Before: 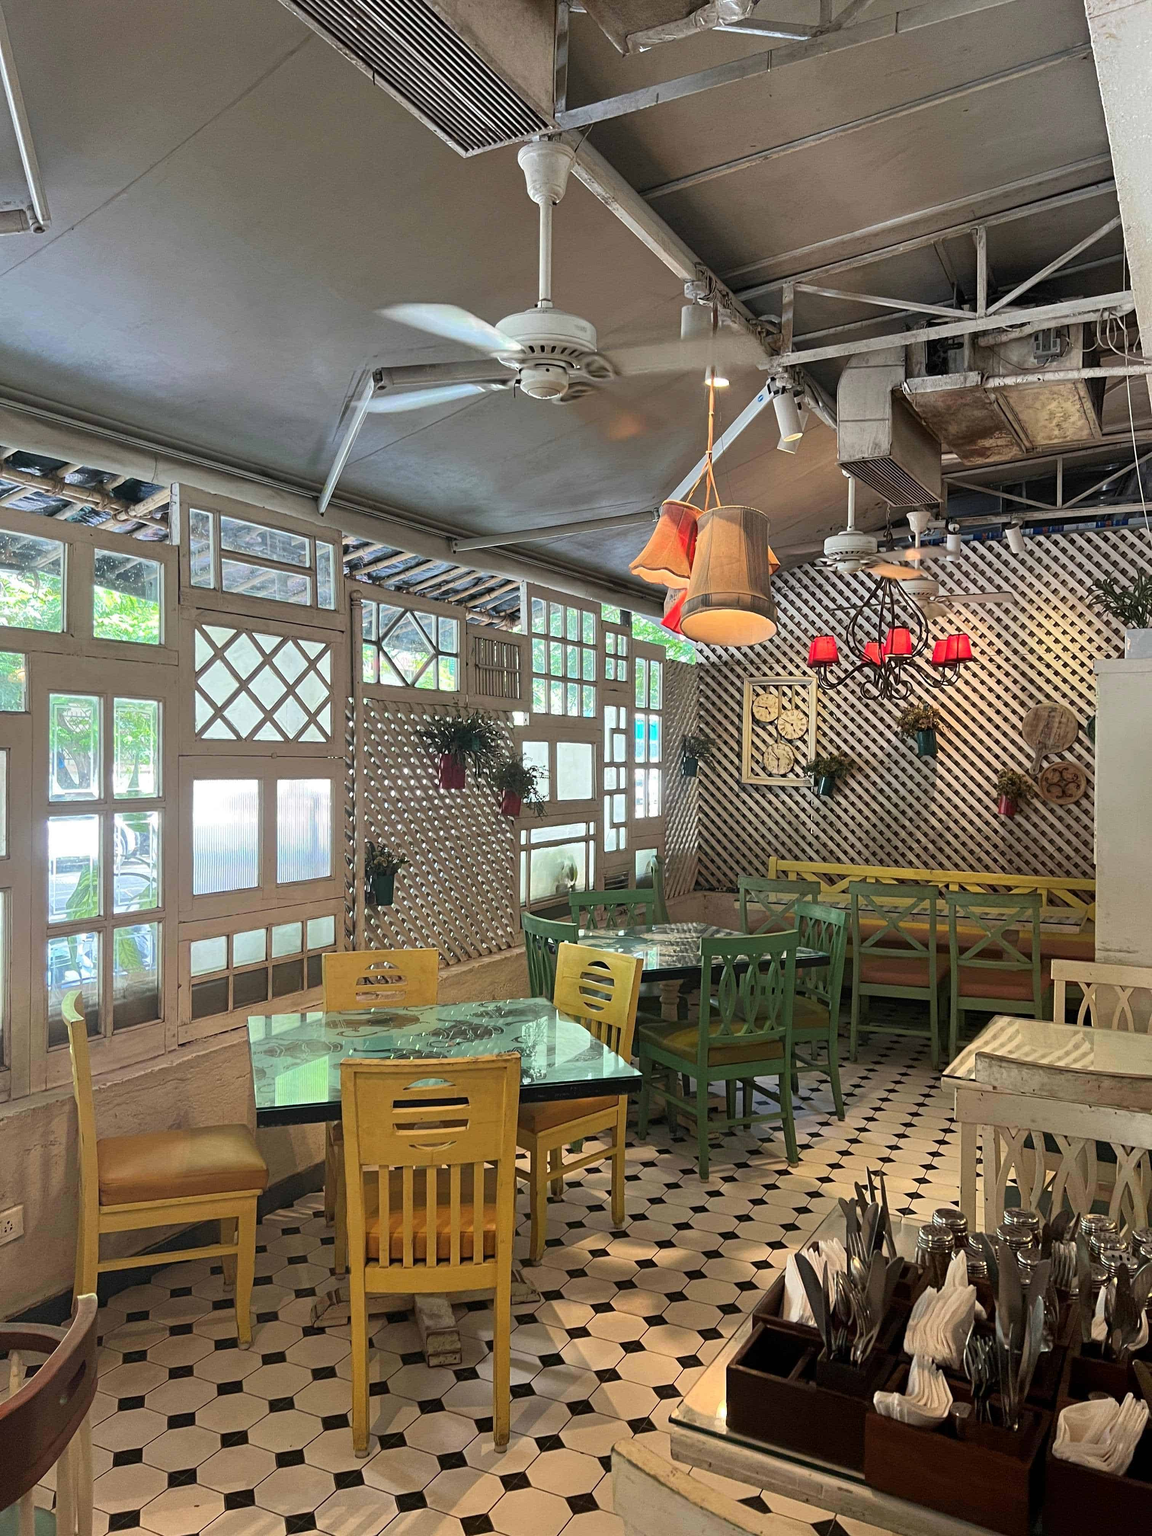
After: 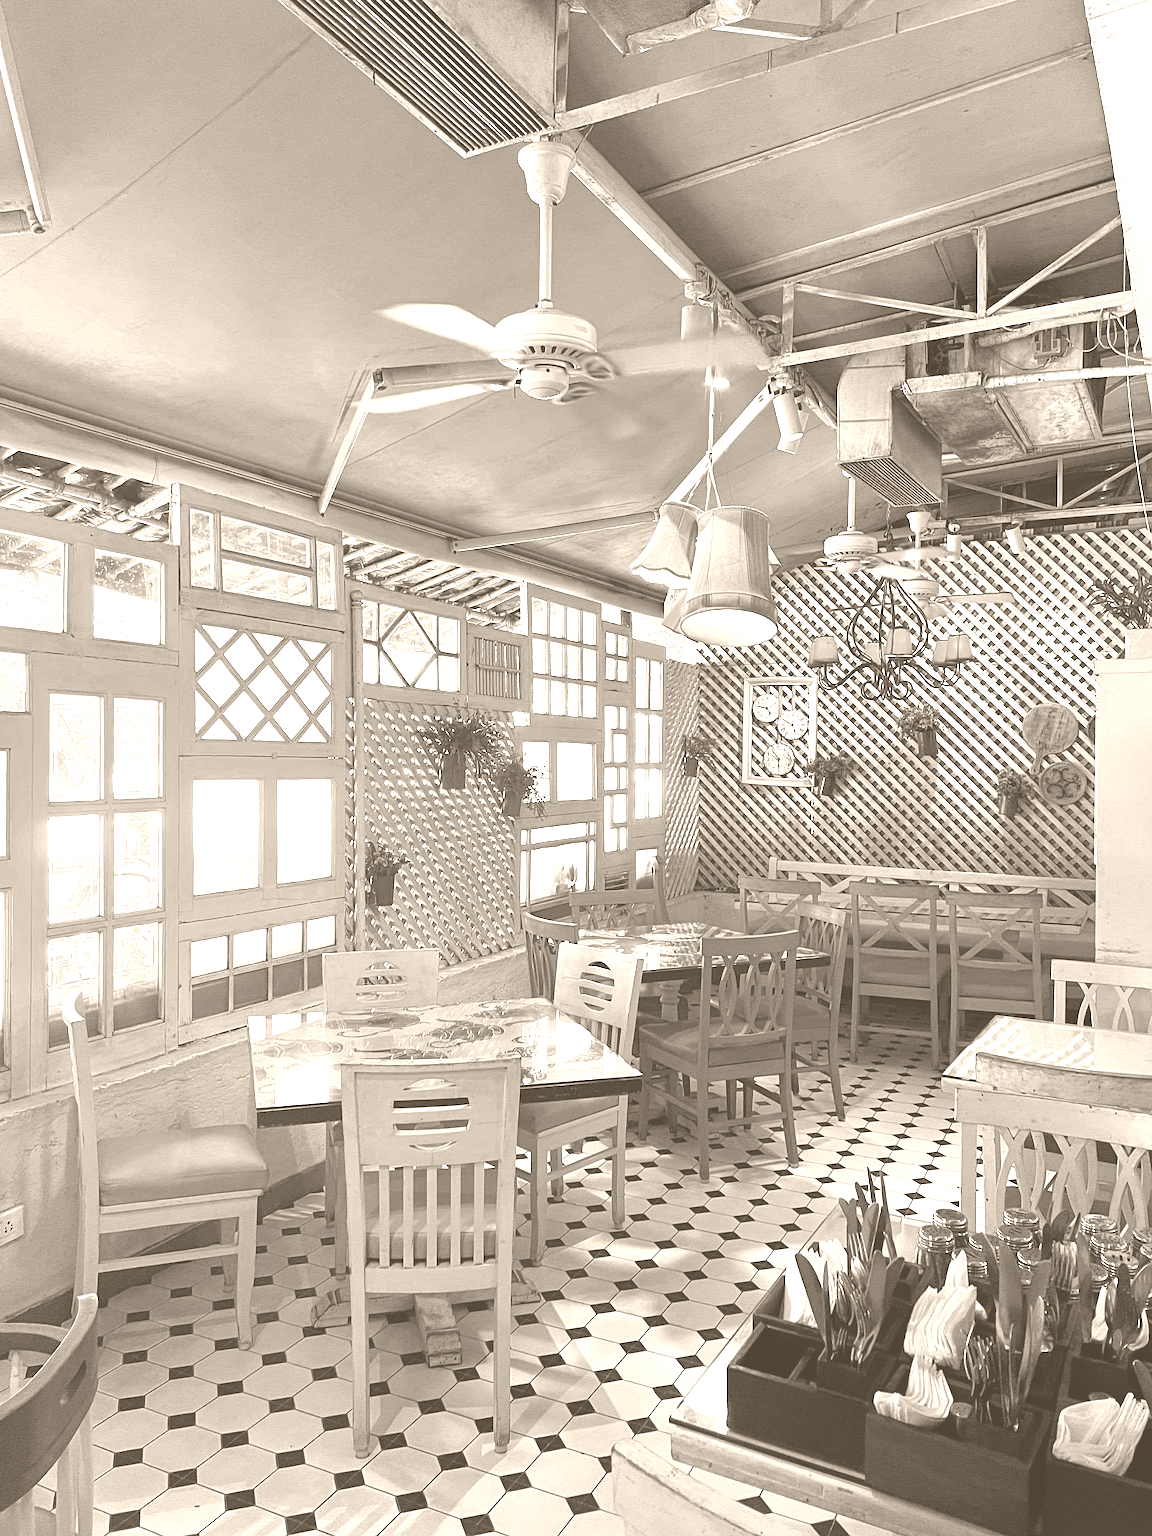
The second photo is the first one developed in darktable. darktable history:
rgb levels: mode RGB, independent channels, levels [[0, 0.474, 1], [0, 0.5, 1], [0, 0.5, 1]]
colorize: hue 34.49°, saturation 35.33%, source mix 100%, version 1
sharpen: on, module defaults
